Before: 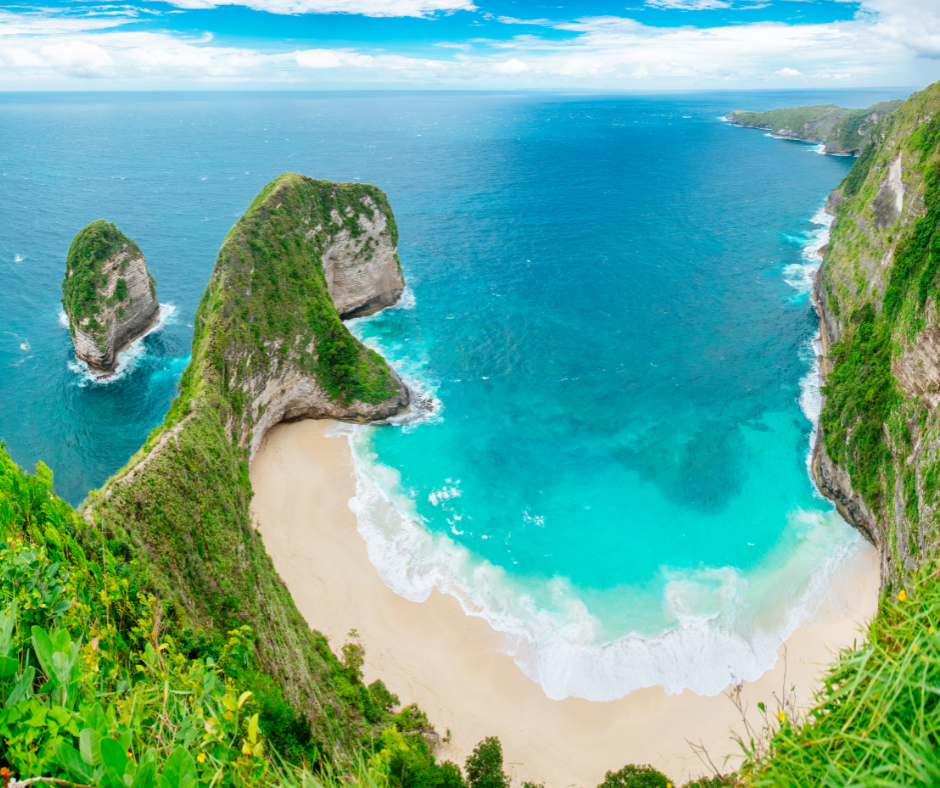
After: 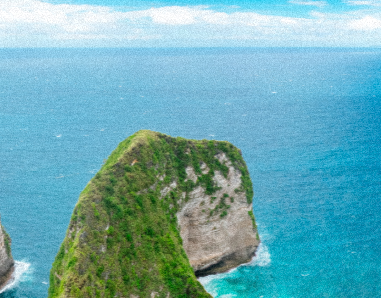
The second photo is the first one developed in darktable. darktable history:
crop: left 15.452%, top 5.459%, right 43.956%, bottom 56.62%
grain: mid-tones bias 0%
